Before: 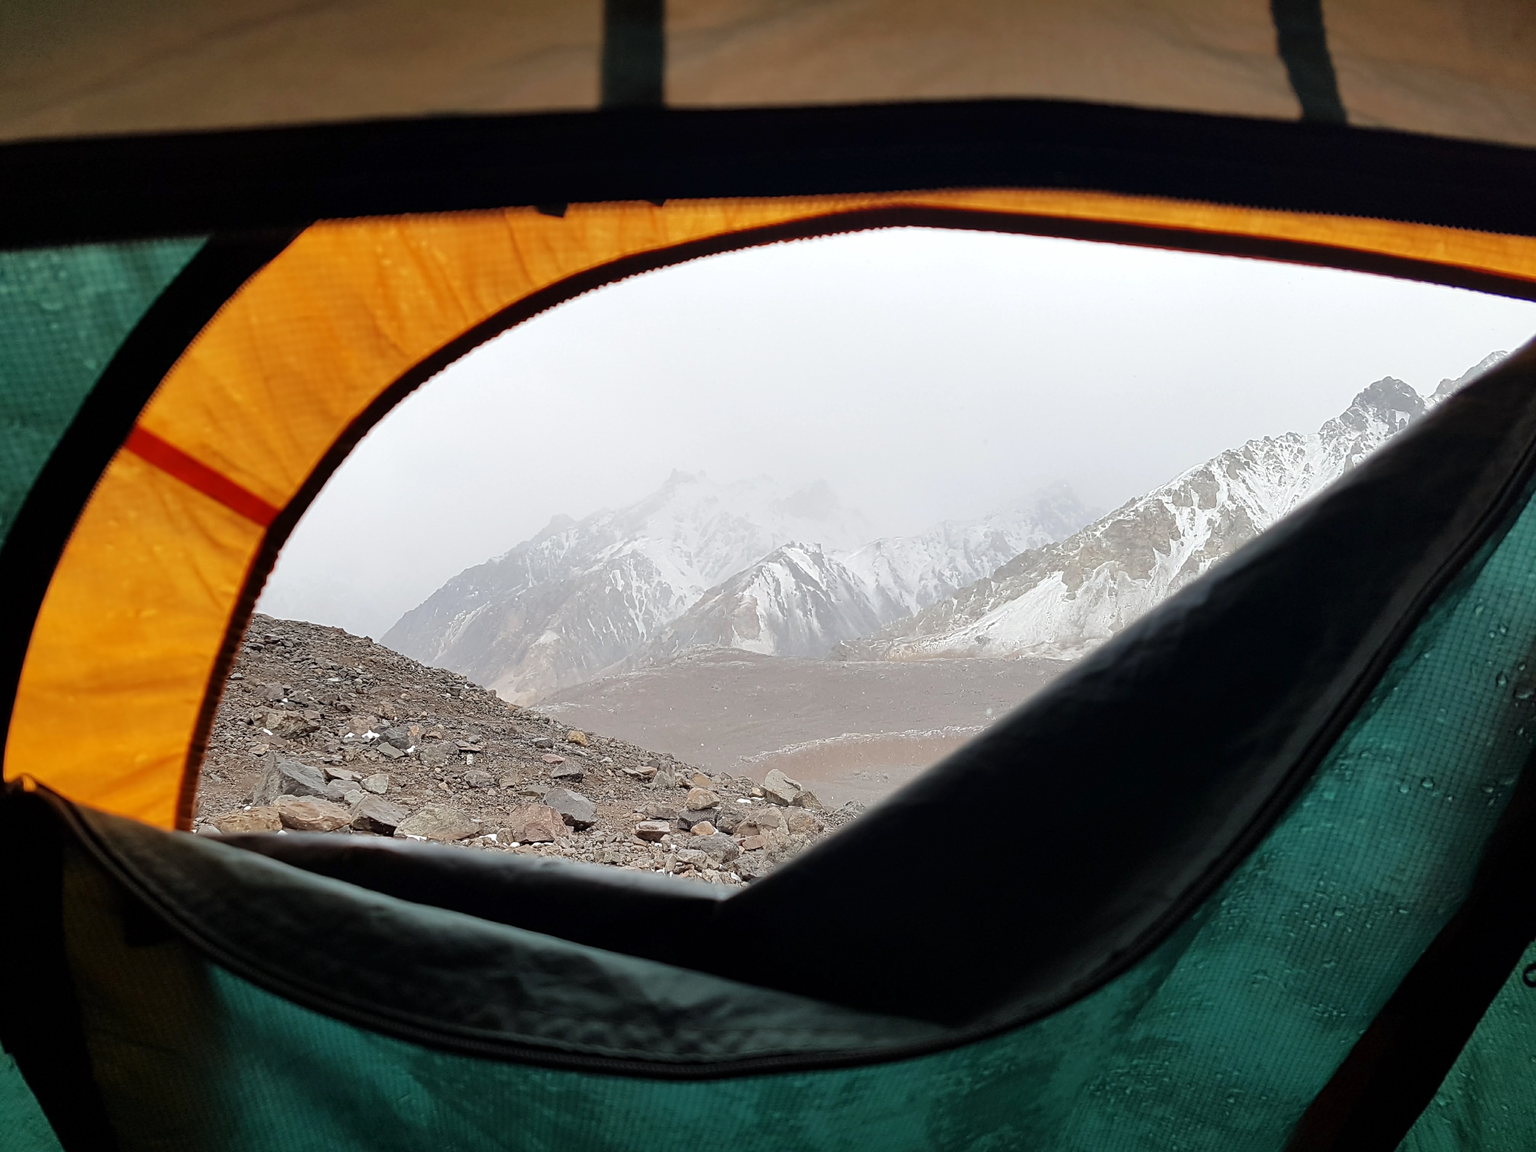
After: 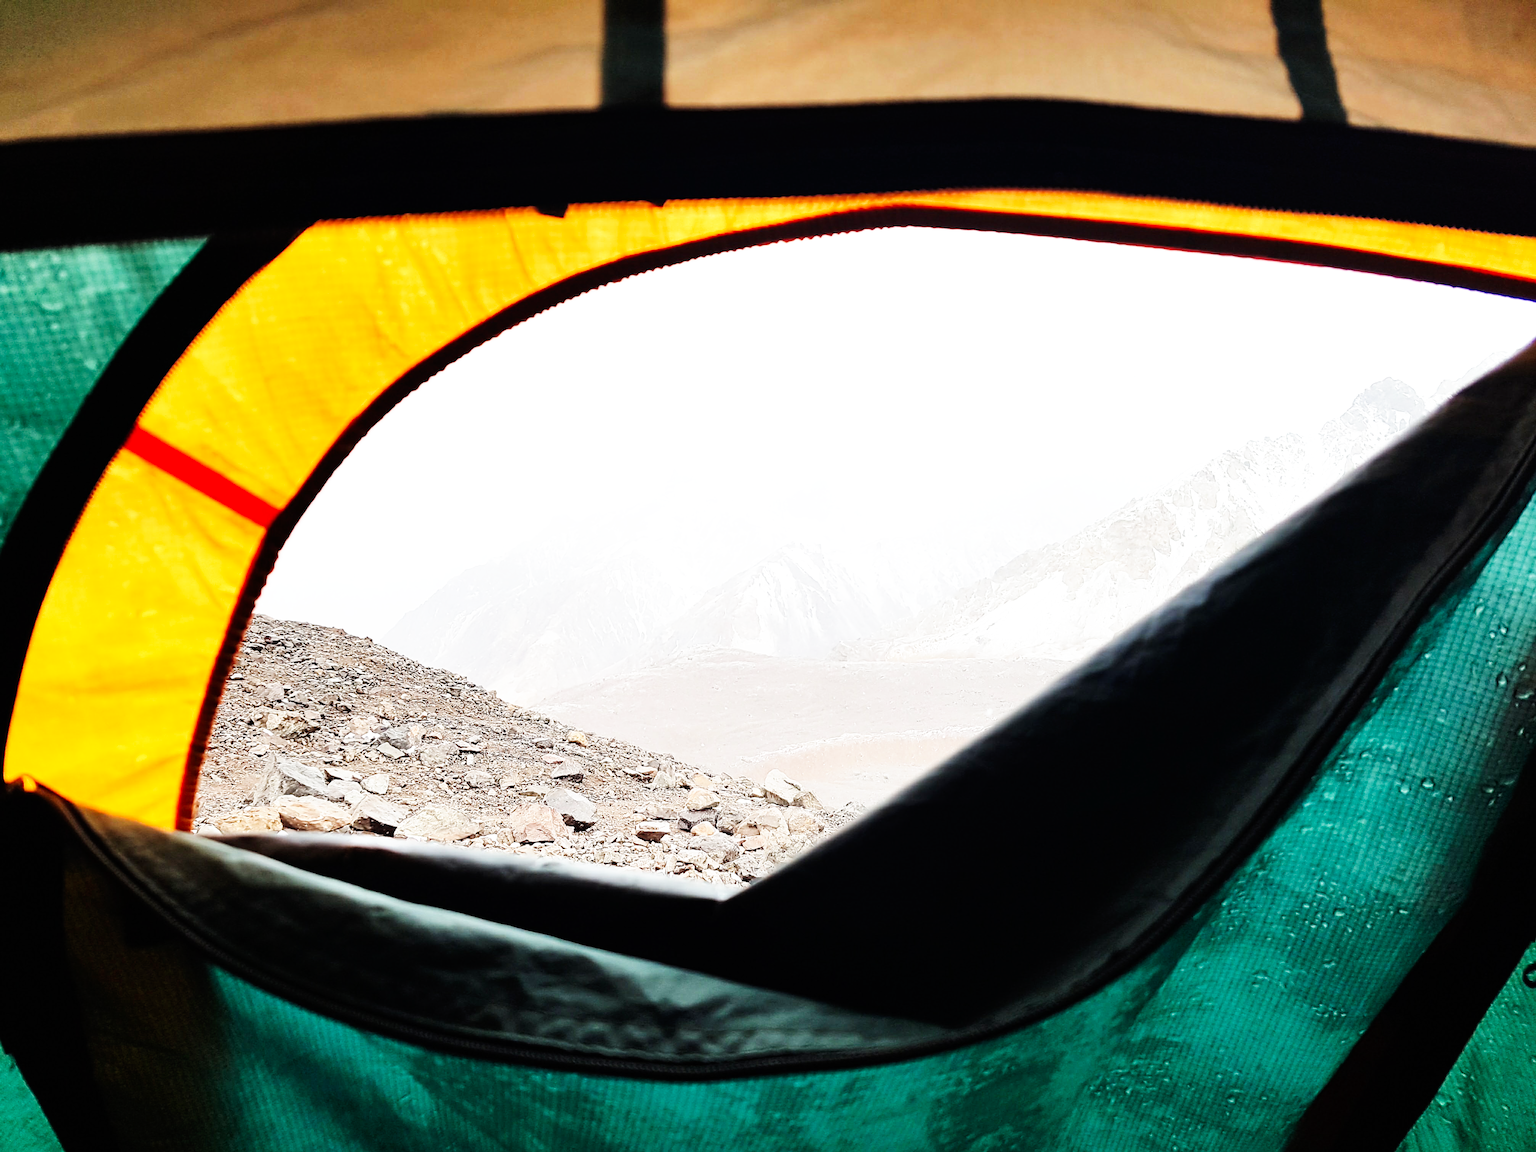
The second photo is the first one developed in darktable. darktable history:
base curve: curves: ch0 [(0, 0) (0.007, 0.004) (0.027, 0.03) (0.046, 0.07) (0.207, 0.54) (0.442, 0.872) (0.673, 0.972) (1, 1)], preserve colors none
exposure: exposure 0.379 EV, compensate highlight preservation false
